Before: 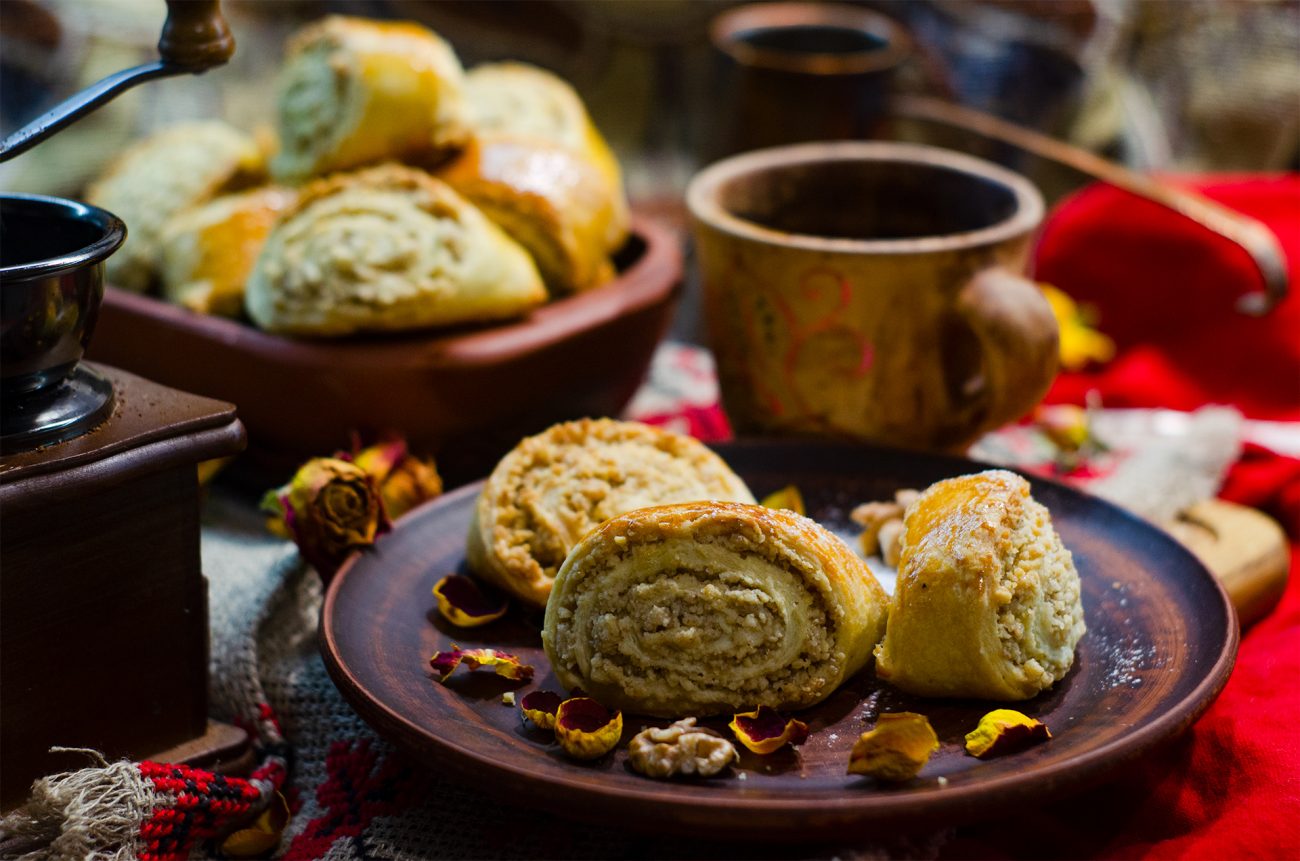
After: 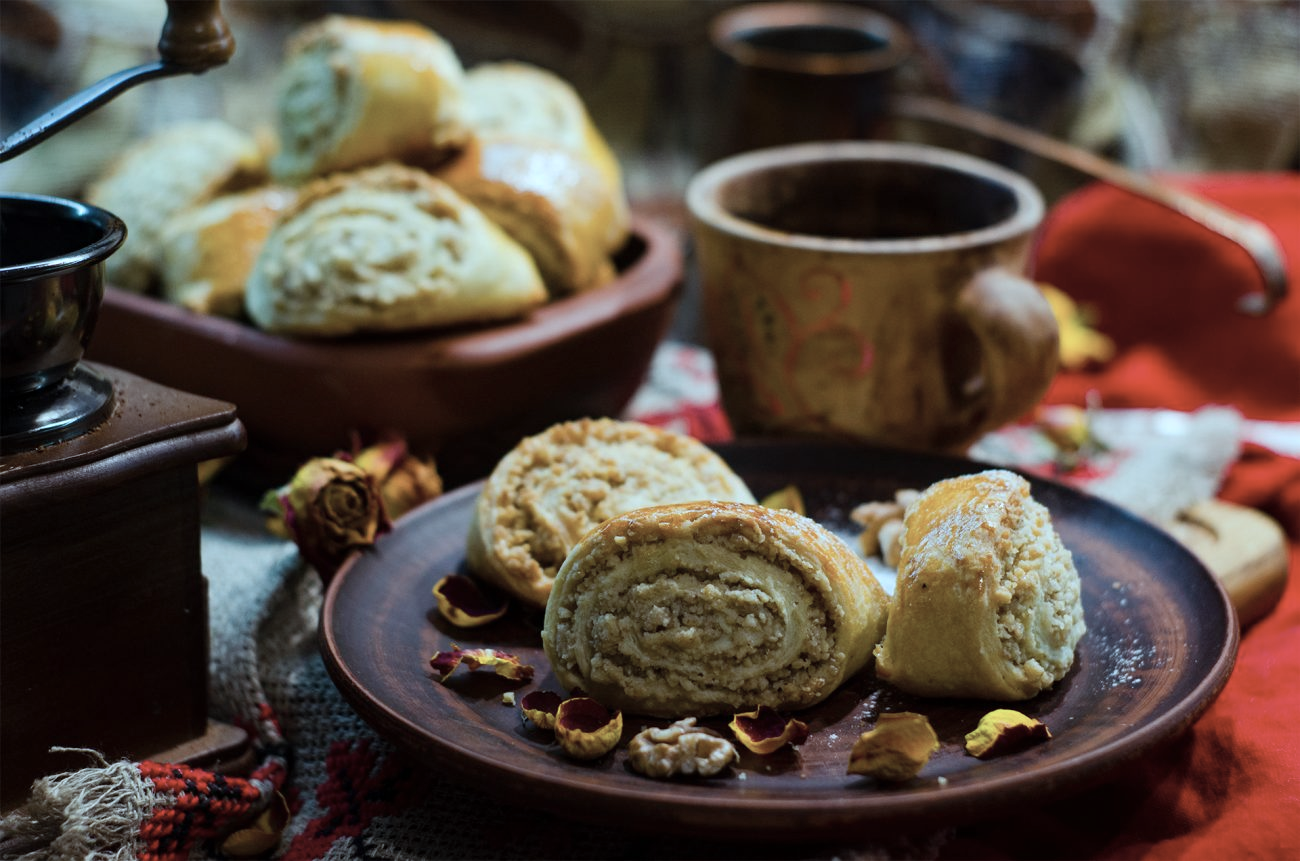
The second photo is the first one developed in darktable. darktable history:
color correction: highlights a* -12.3, highlights b* -17.49, saturation 0.713
